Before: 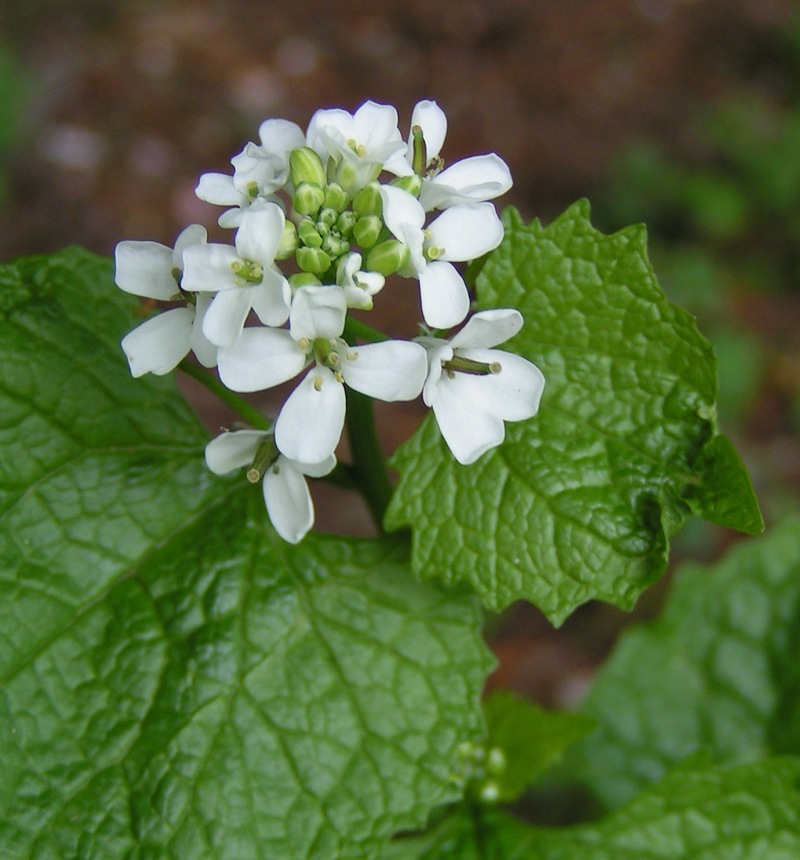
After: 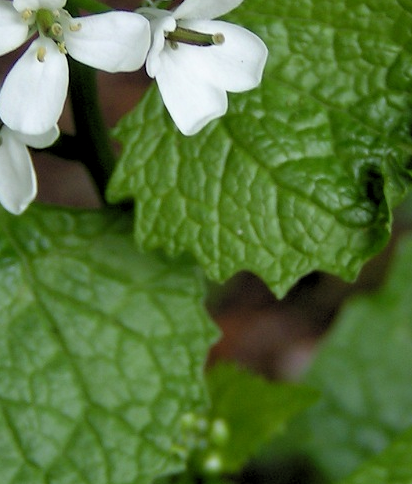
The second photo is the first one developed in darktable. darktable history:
crop: left 34.667%, top 38.364%, right 13.715%, bottom 5.353%
base curve: curves: ch0 [(0.017, 0) (0.425, 0.441) (0.844, 0.933) (1, 1)]
